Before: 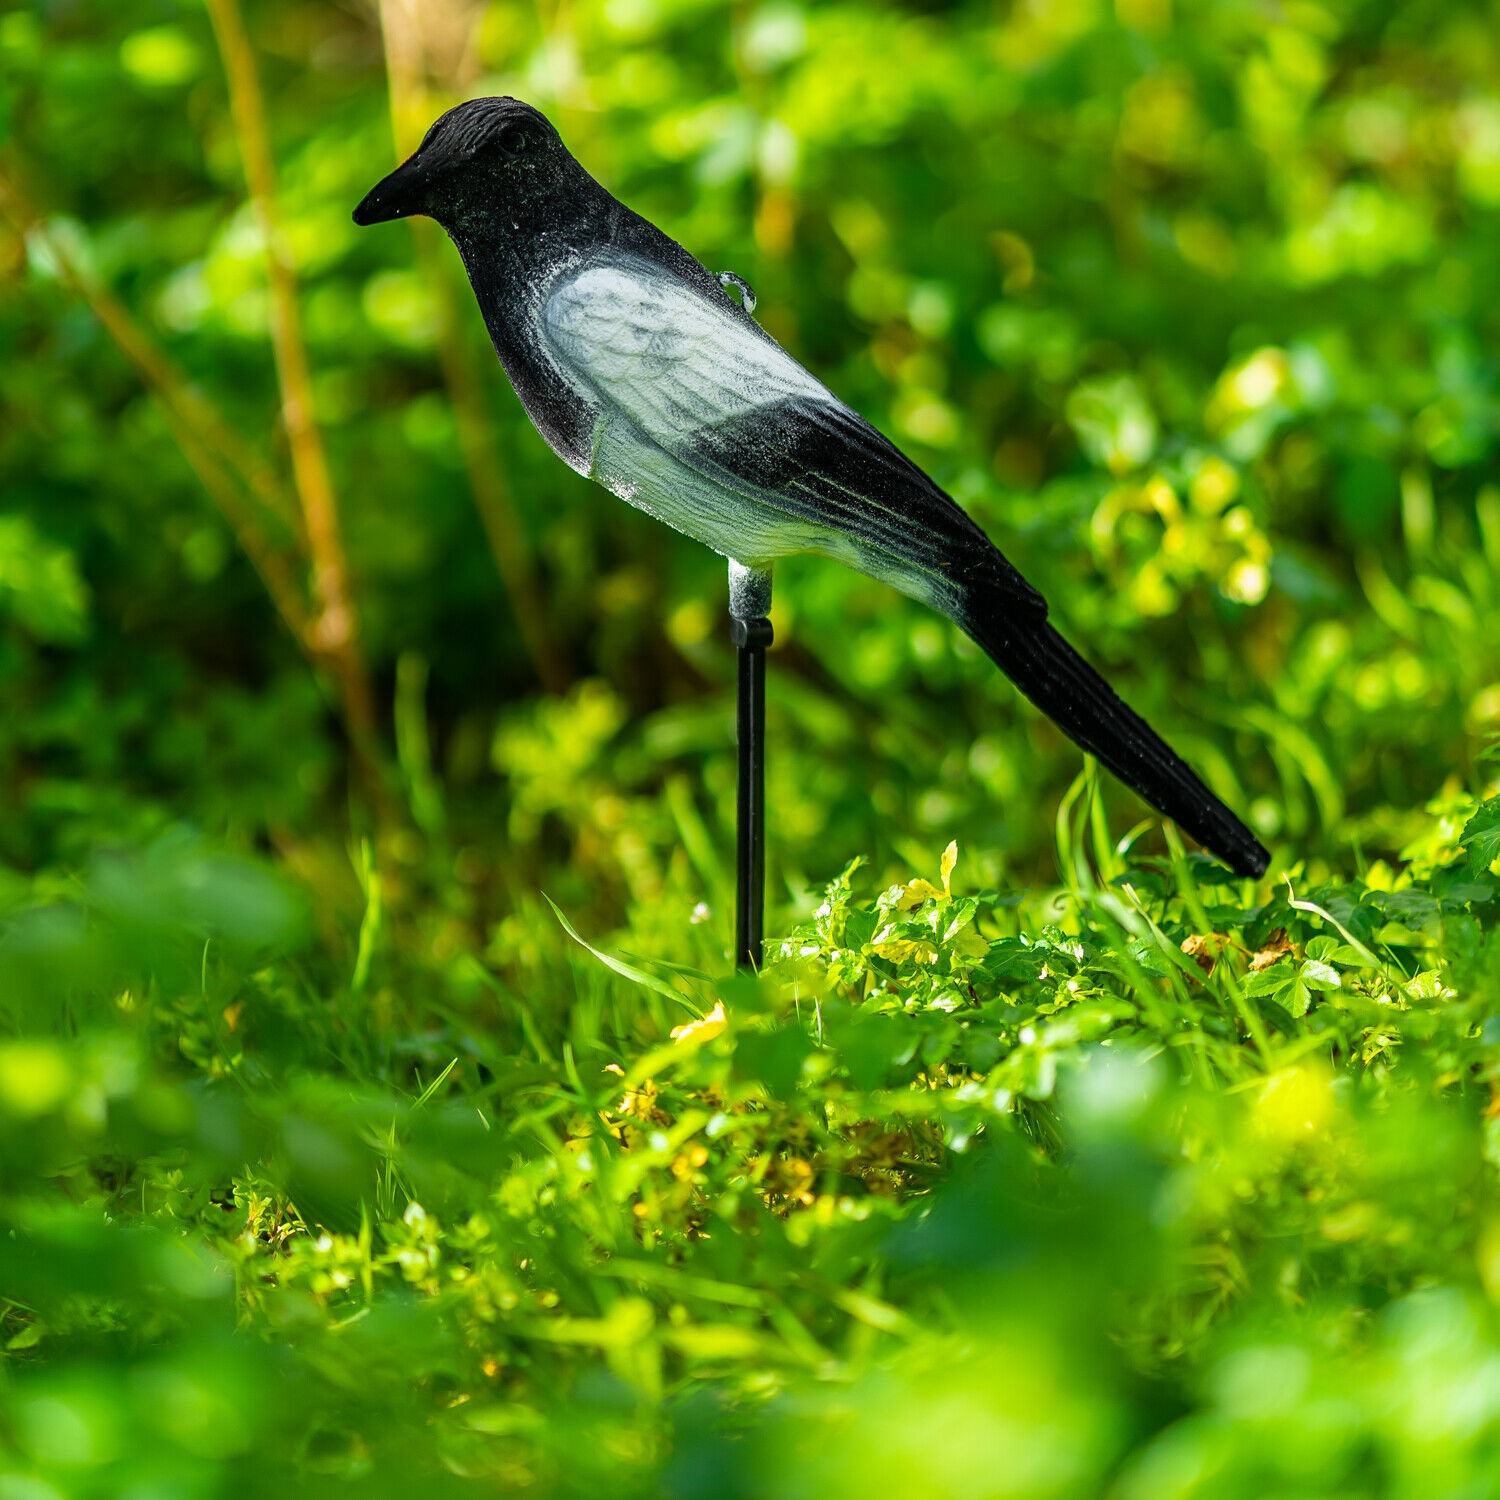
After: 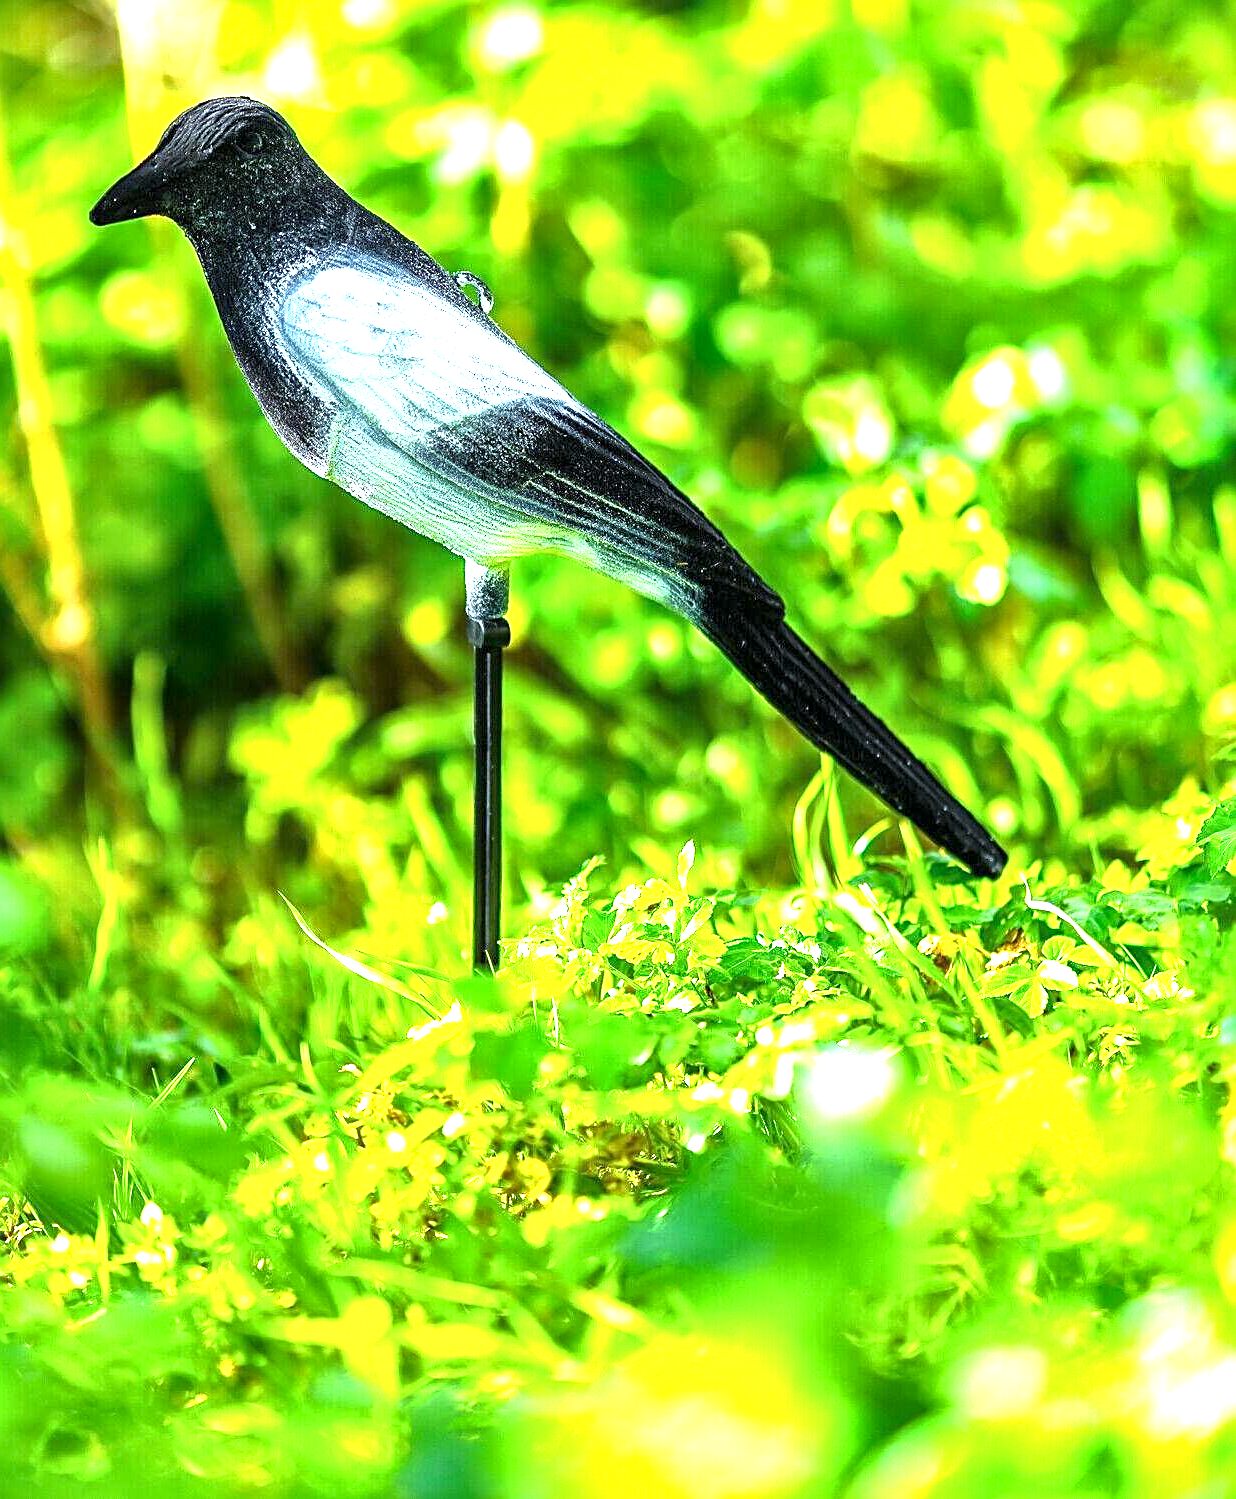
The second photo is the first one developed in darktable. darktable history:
color zones: curves: ch0 [(0, 0.5) (0.143, 0.5) (0.286, 0.5) (0.429, 0.495) (0.571, 0.437) (0.714, 0.44) (0.857, 0.496) (1, 0.5)]
sharpen: on, module defaults
local contrast: mode bilateral grid, contrast 20, coarseness 50, detail 144%, midtone range 0.2
exposure: black level correction 0, exposure 1.975 EV, compensate exposure bias true, compensate highlight preservation false
crop: left 17.582%, bottom 0.031%
white balance: red 0.926, green 1.003, blue 1.133
